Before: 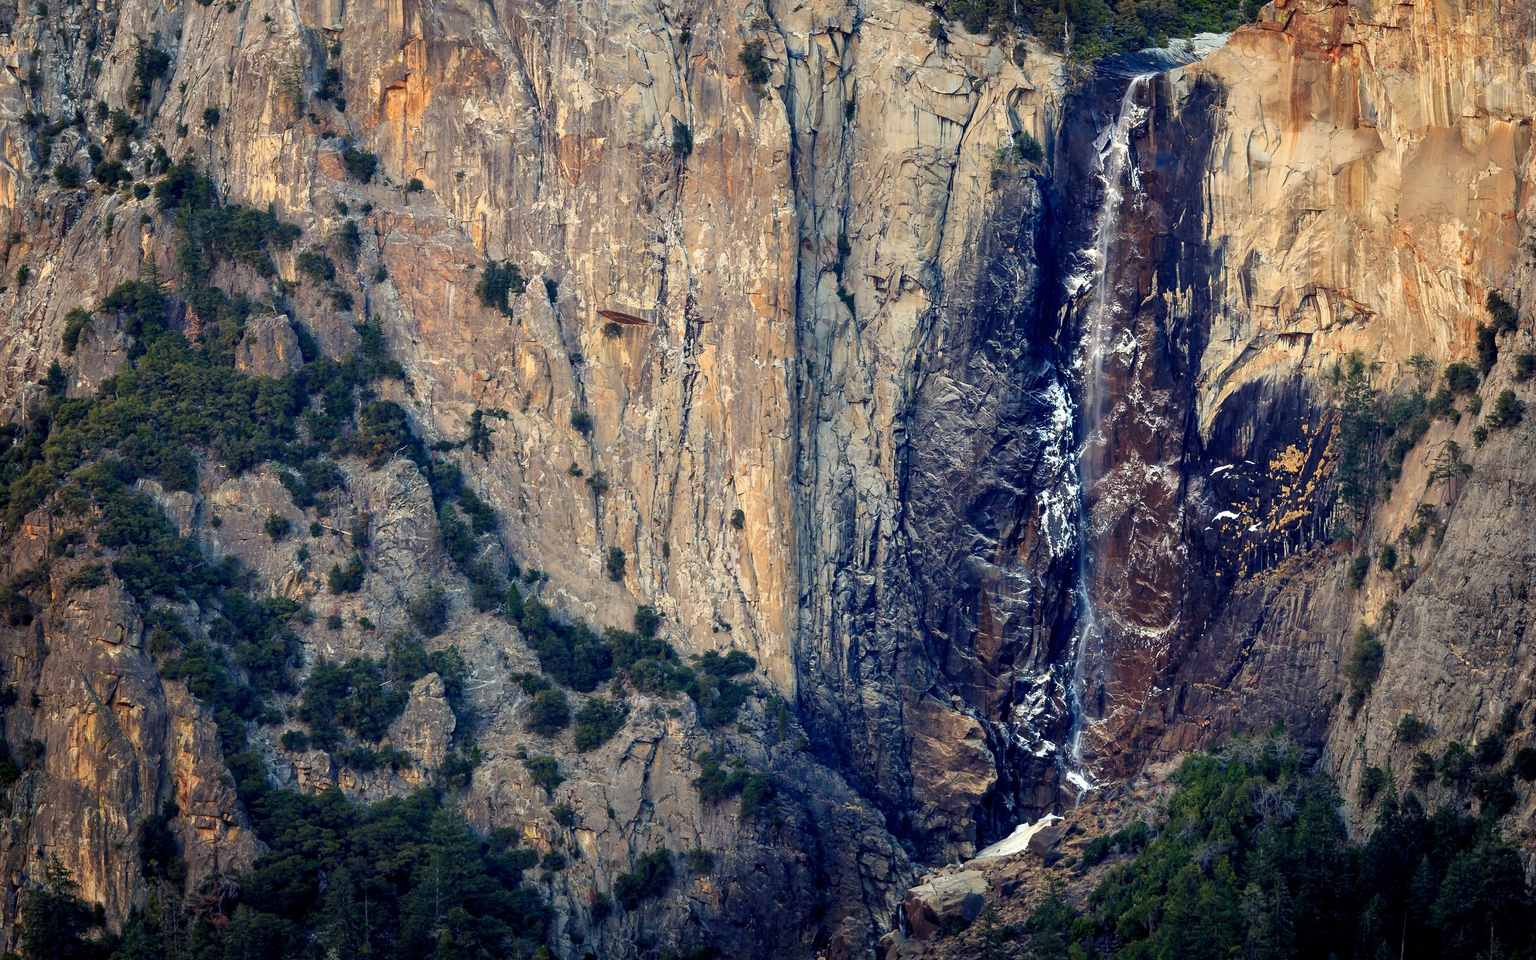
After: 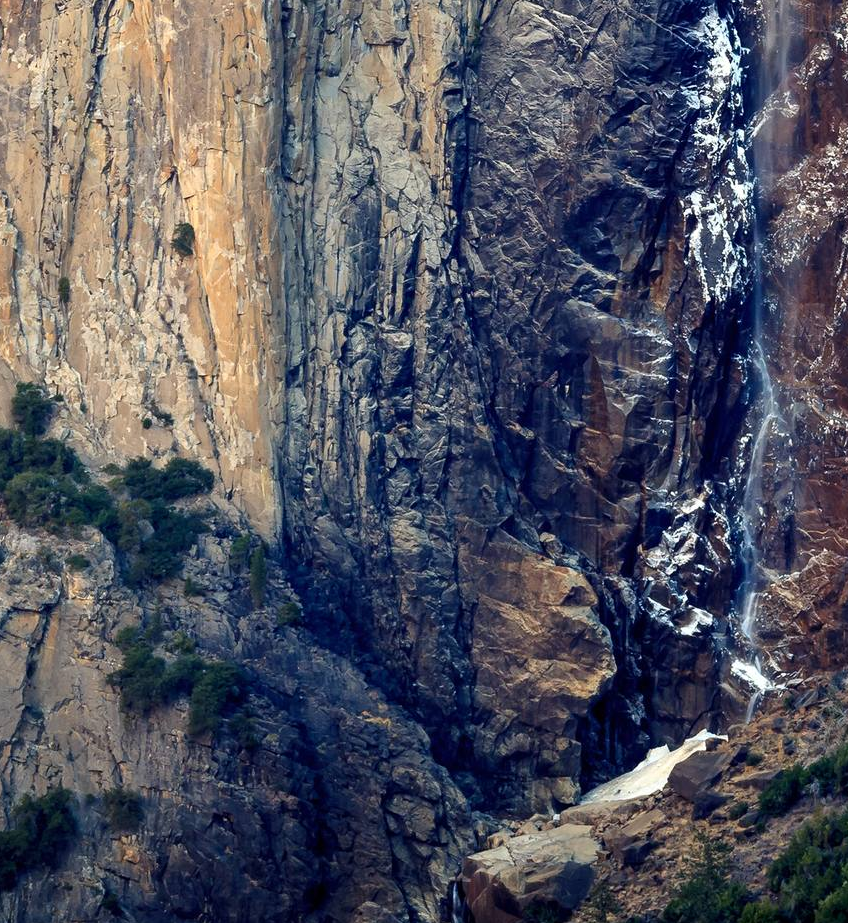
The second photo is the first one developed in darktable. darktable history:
crop: left 40.878%, top 39.176%, right 25.993%, bottom 3.081%
shadows and highlights: shadows 4.1, highlights -17.6, soften with gaussian
